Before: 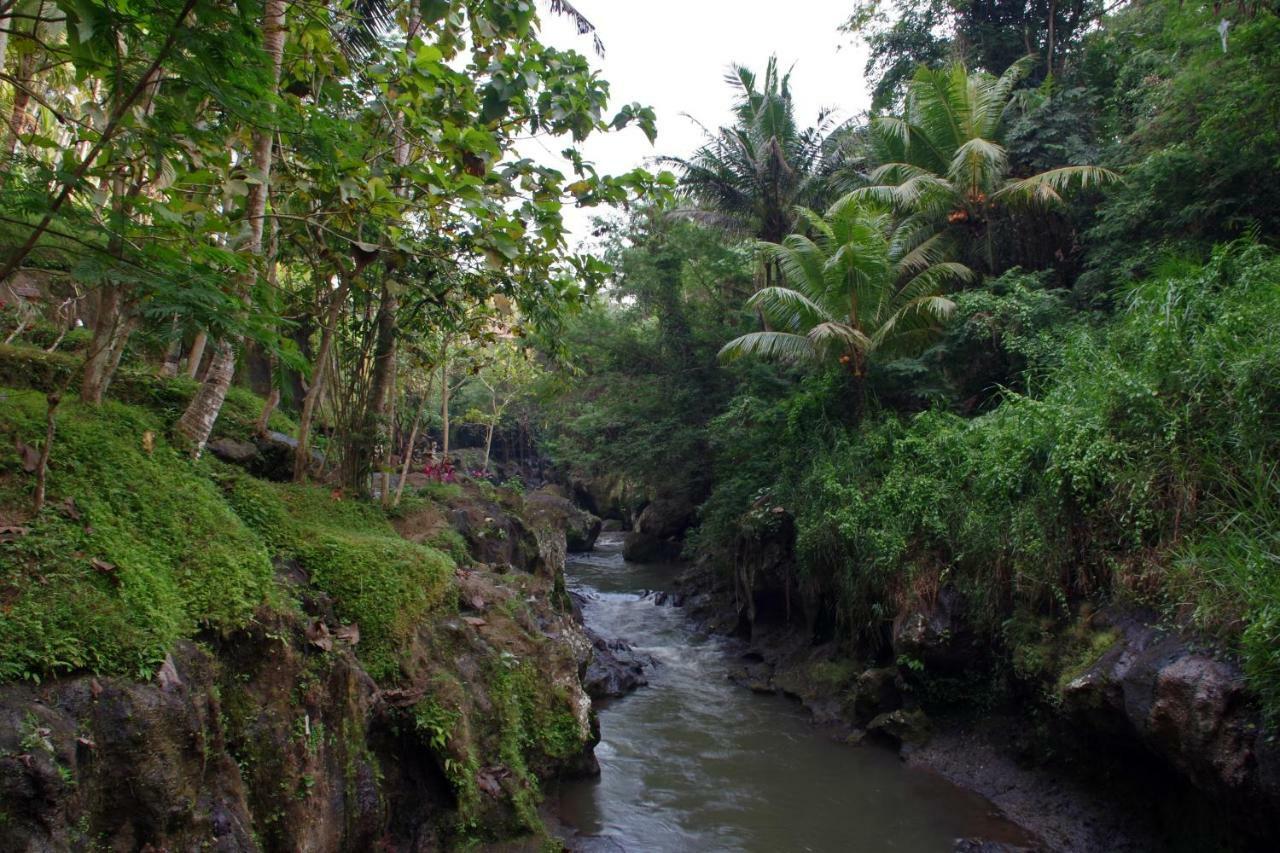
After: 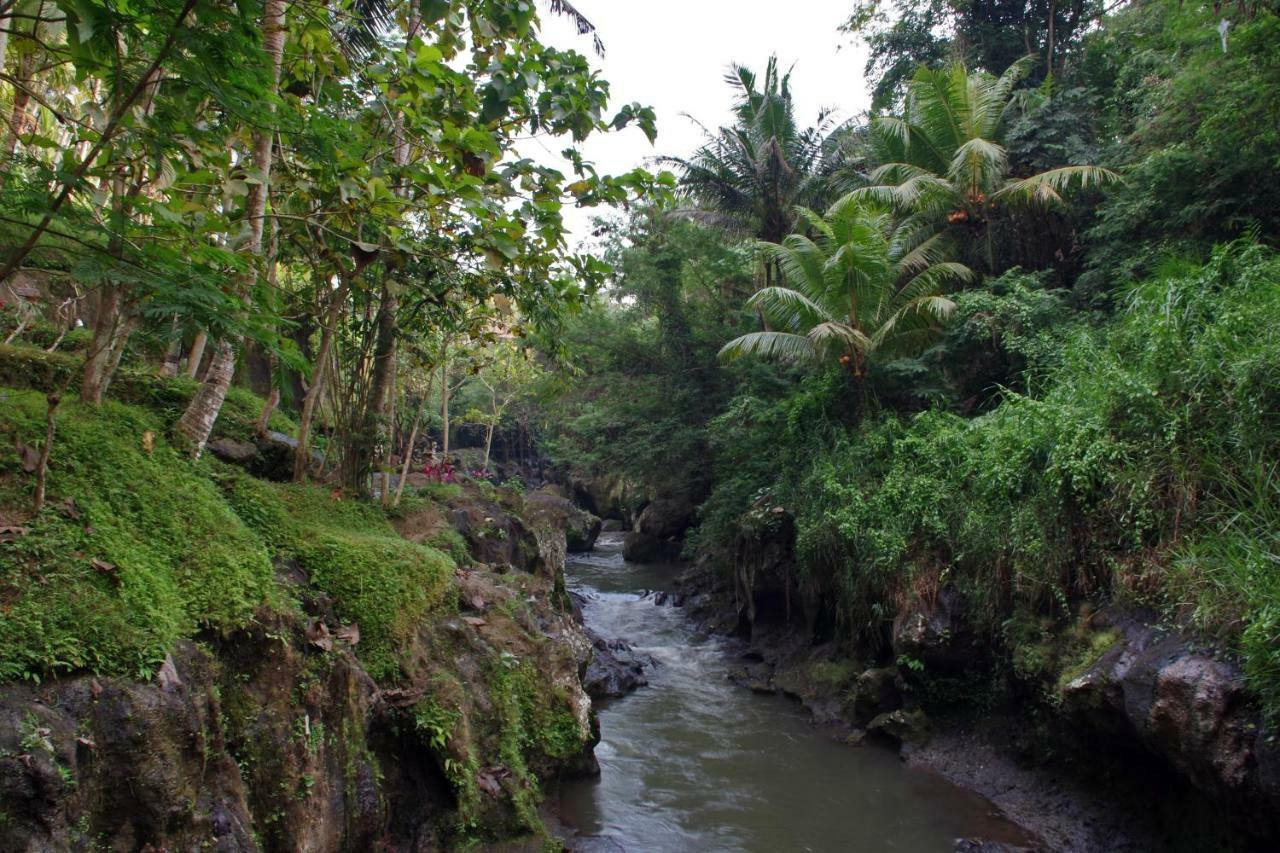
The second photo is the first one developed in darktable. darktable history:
shadows and highlights: shadows 32.83, highlights -47.7, soften with gaussian
tone equalizer: on, module defaults
